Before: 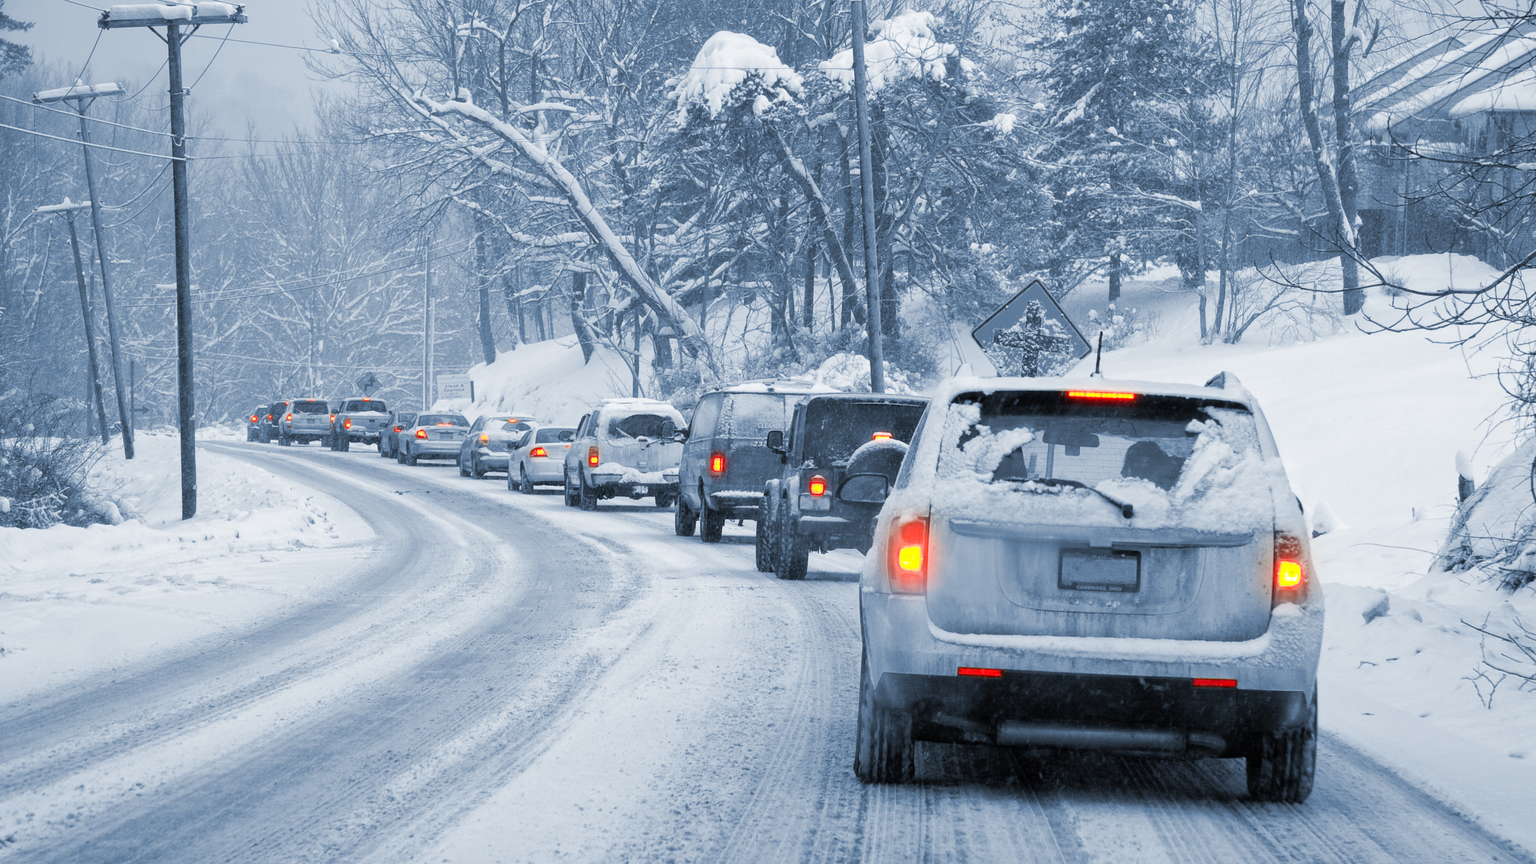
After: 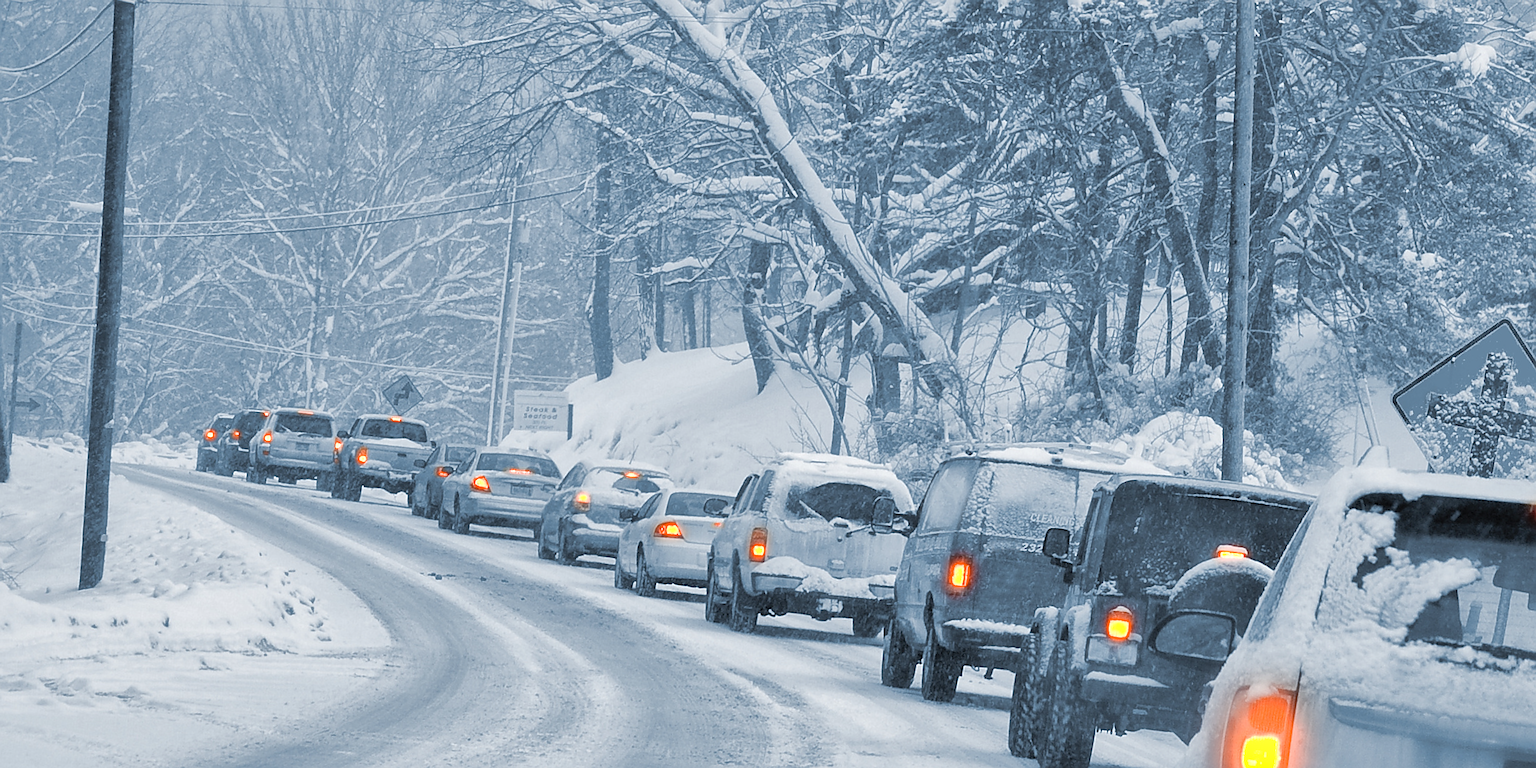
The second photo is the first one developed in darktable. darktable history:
color zones: curves: ch0 [(0.018, 0.548) (0.197, 0.654) (0.425, 0.447) (0.605, 0.658) (0.732, 0.579)]; ch1 [(0.105, 0.531) (0.224, 0.531) (0.386, 0.39) (0.618, 0.456) (0.732, 0.456) (0.956, 0.421)]; ch2 [(0.039, 0.583) (0.215, 0.465) (0.399, 0.544) (0.465, 0.548) (0.614, 0.447) (0.724, 0.43) (0.882, 0.623) (0.956, 0.632)]
crop and rotate: angle -4.99°, left 2.122%, top 6.945%, right 27.566%, bottom 30.519%
sharpen: radius 1.4, amount 1.25, threshold 0.7
shadows and highlights: on, module defaults
